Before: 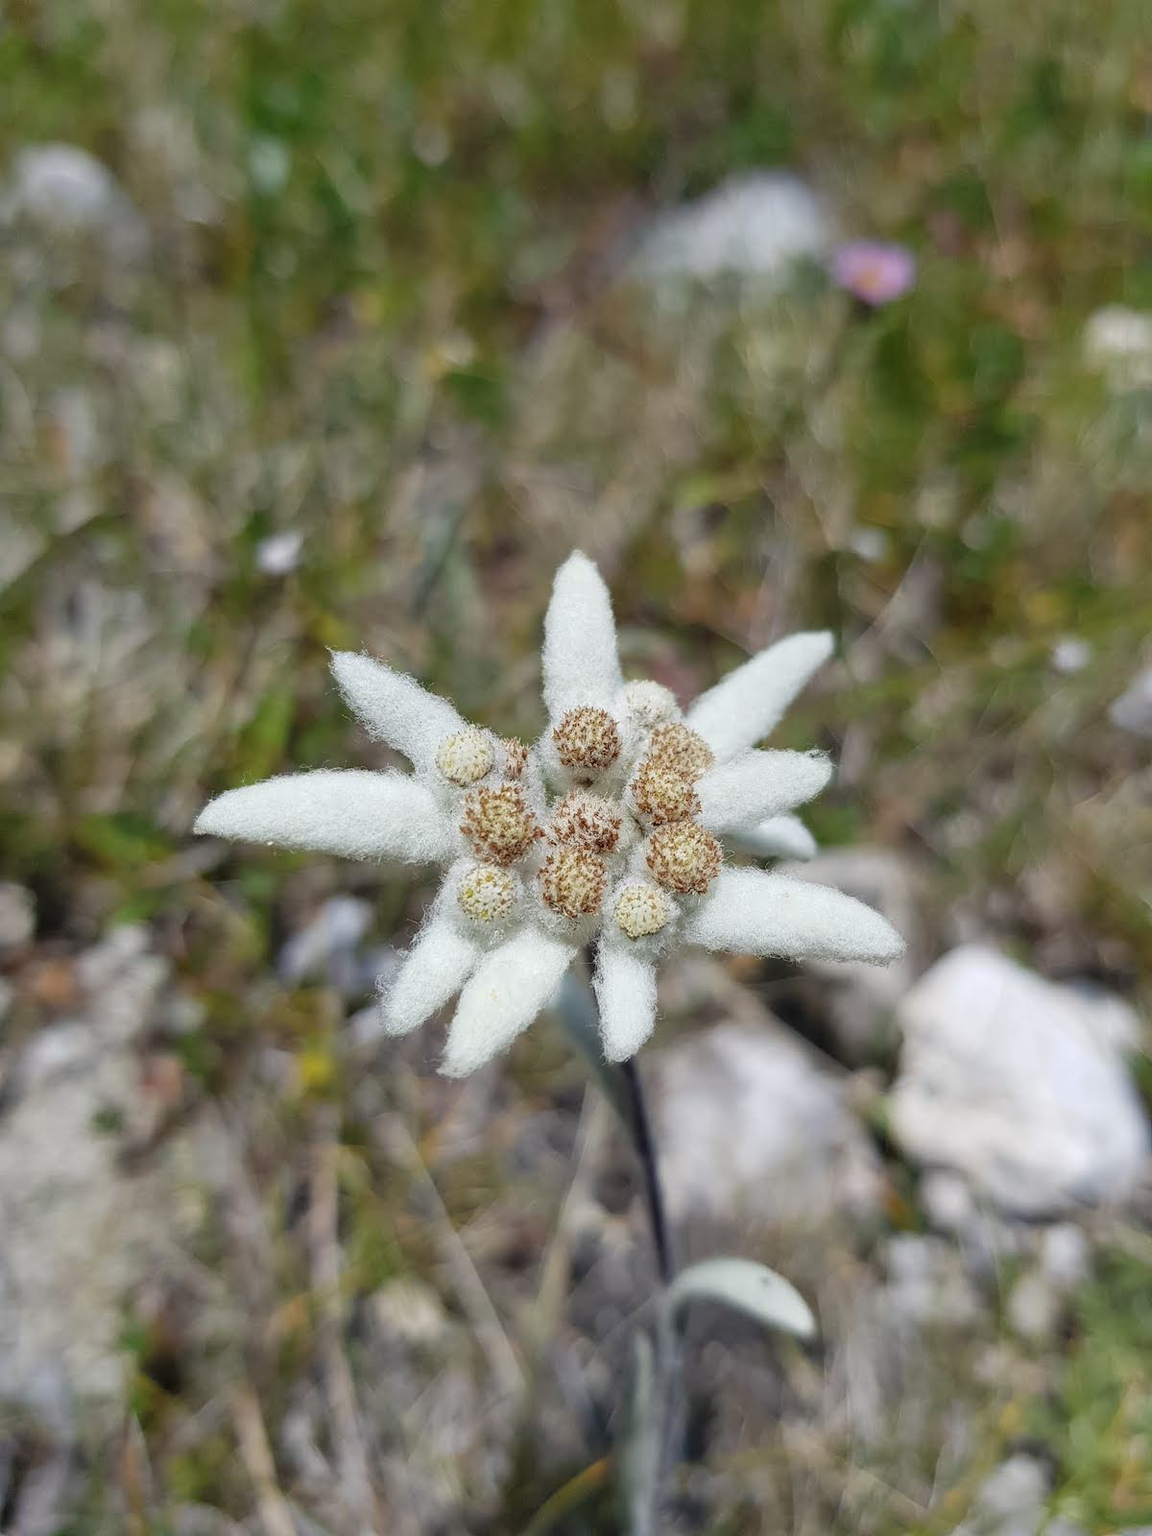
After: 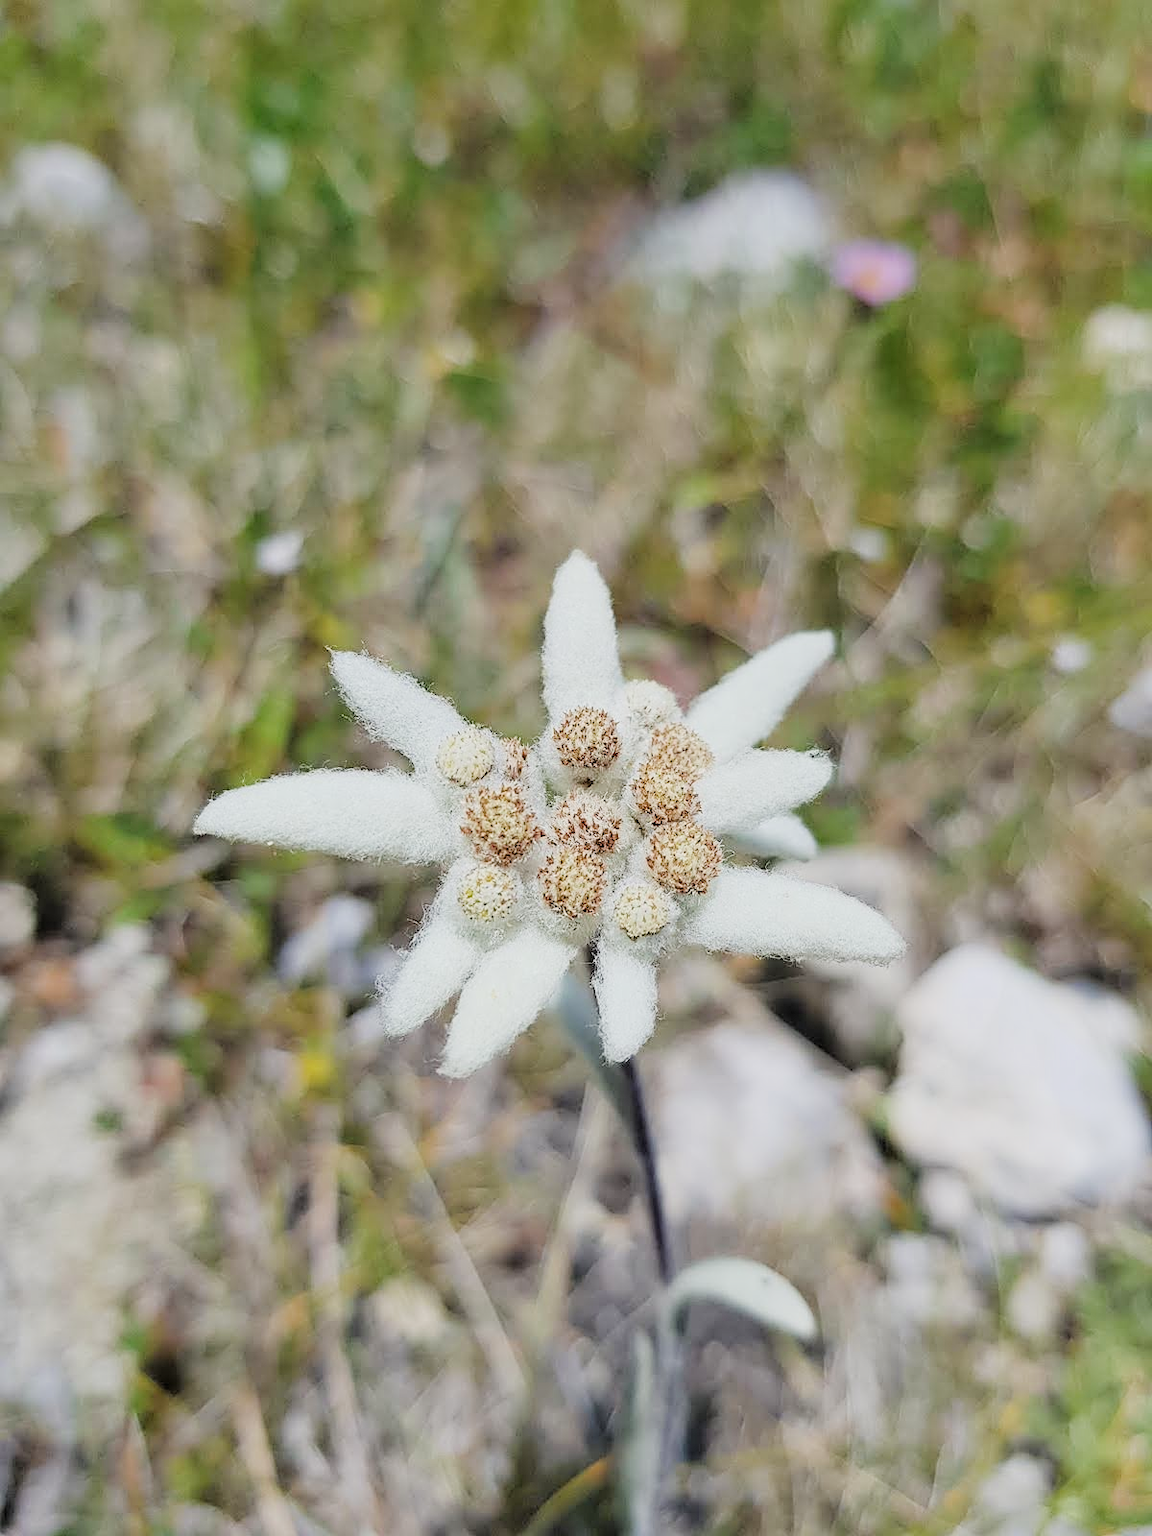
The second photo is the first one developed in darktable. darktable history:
exposure: black level correction 0, exposure 0.899 EV, compensate exposure bias true, compensate highlight preservation false
filmic rgb: black relative exposure -7.16 EV, white relative exposure 5.34 EV, threshold 5.99 EV, hardness 3.03, enable highlight reconstruction true
sharpen: on, module defaults
